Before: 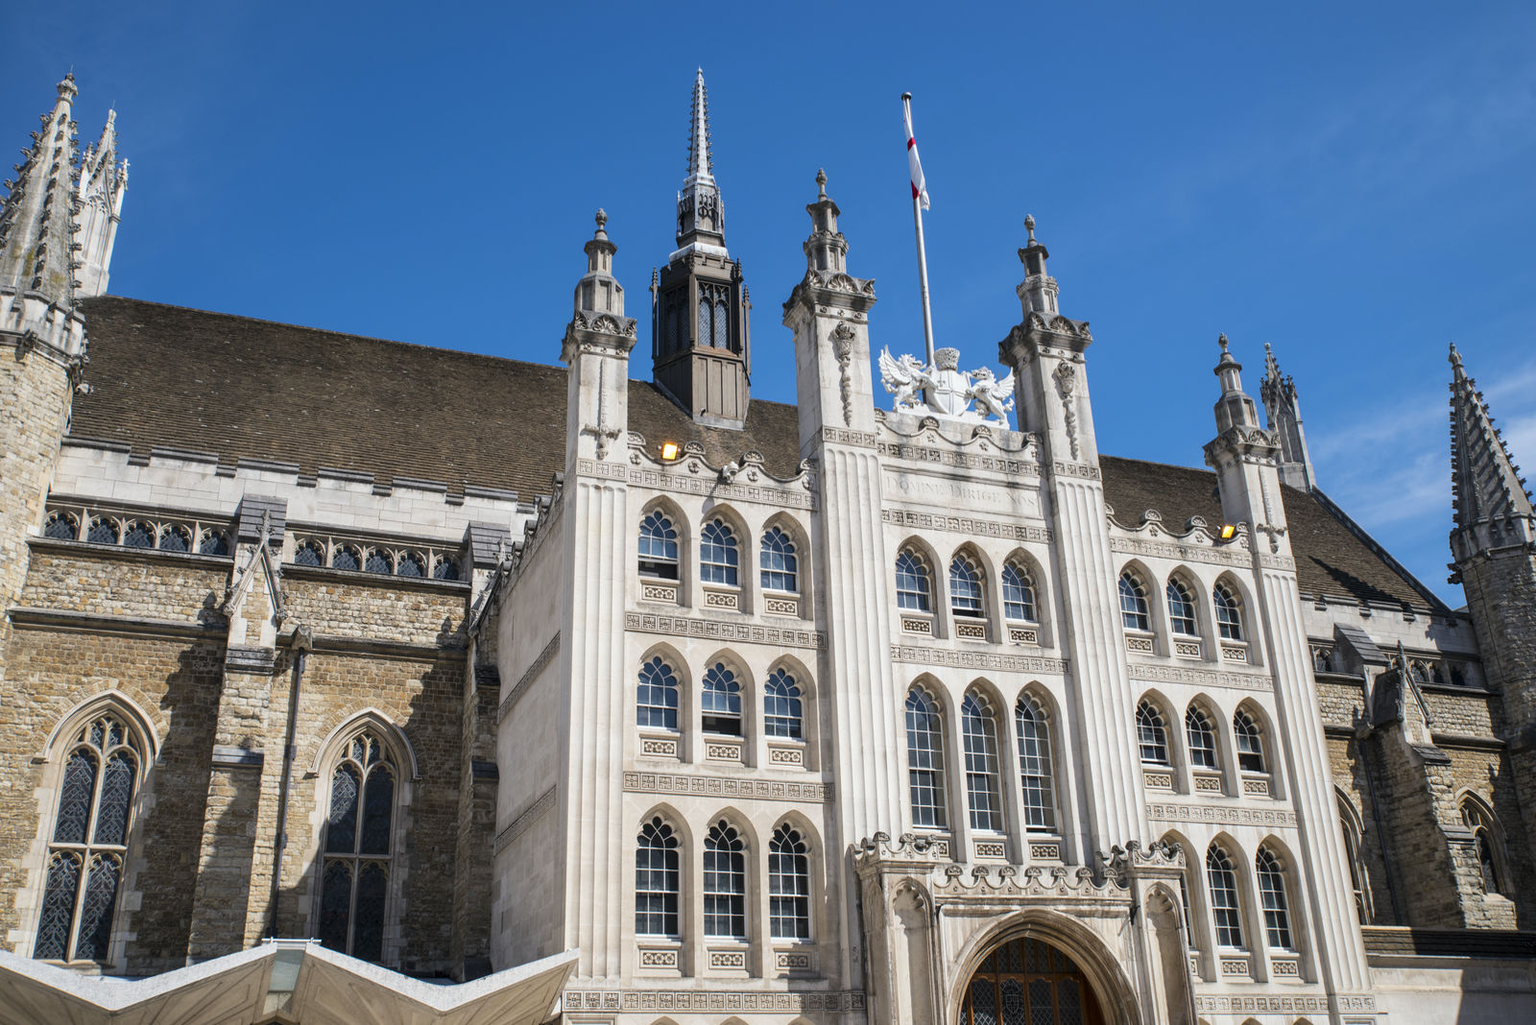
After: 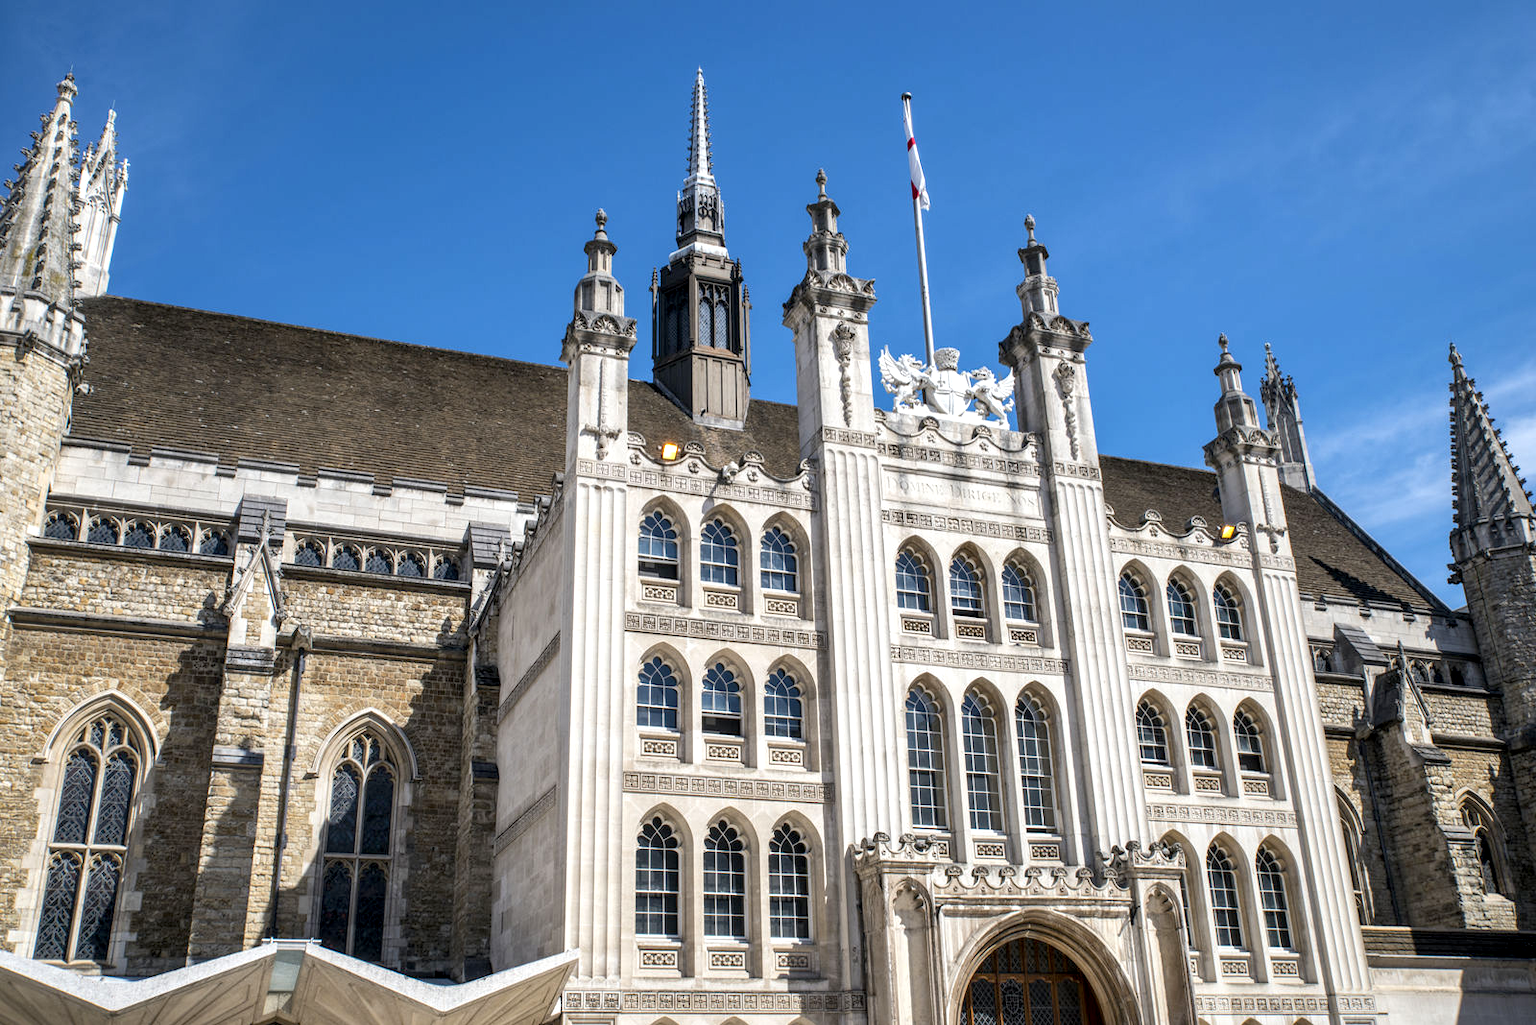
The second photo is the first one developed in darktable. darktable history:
tone equalizer: on, module defaults
local contrast: on, module defaults
exposure: black level correction 0.005, exposure 0.286 EV, compensate highlight preservation false
shadows and highlights: shadows 12, white point adjustment 1.2, soften with gaussian
